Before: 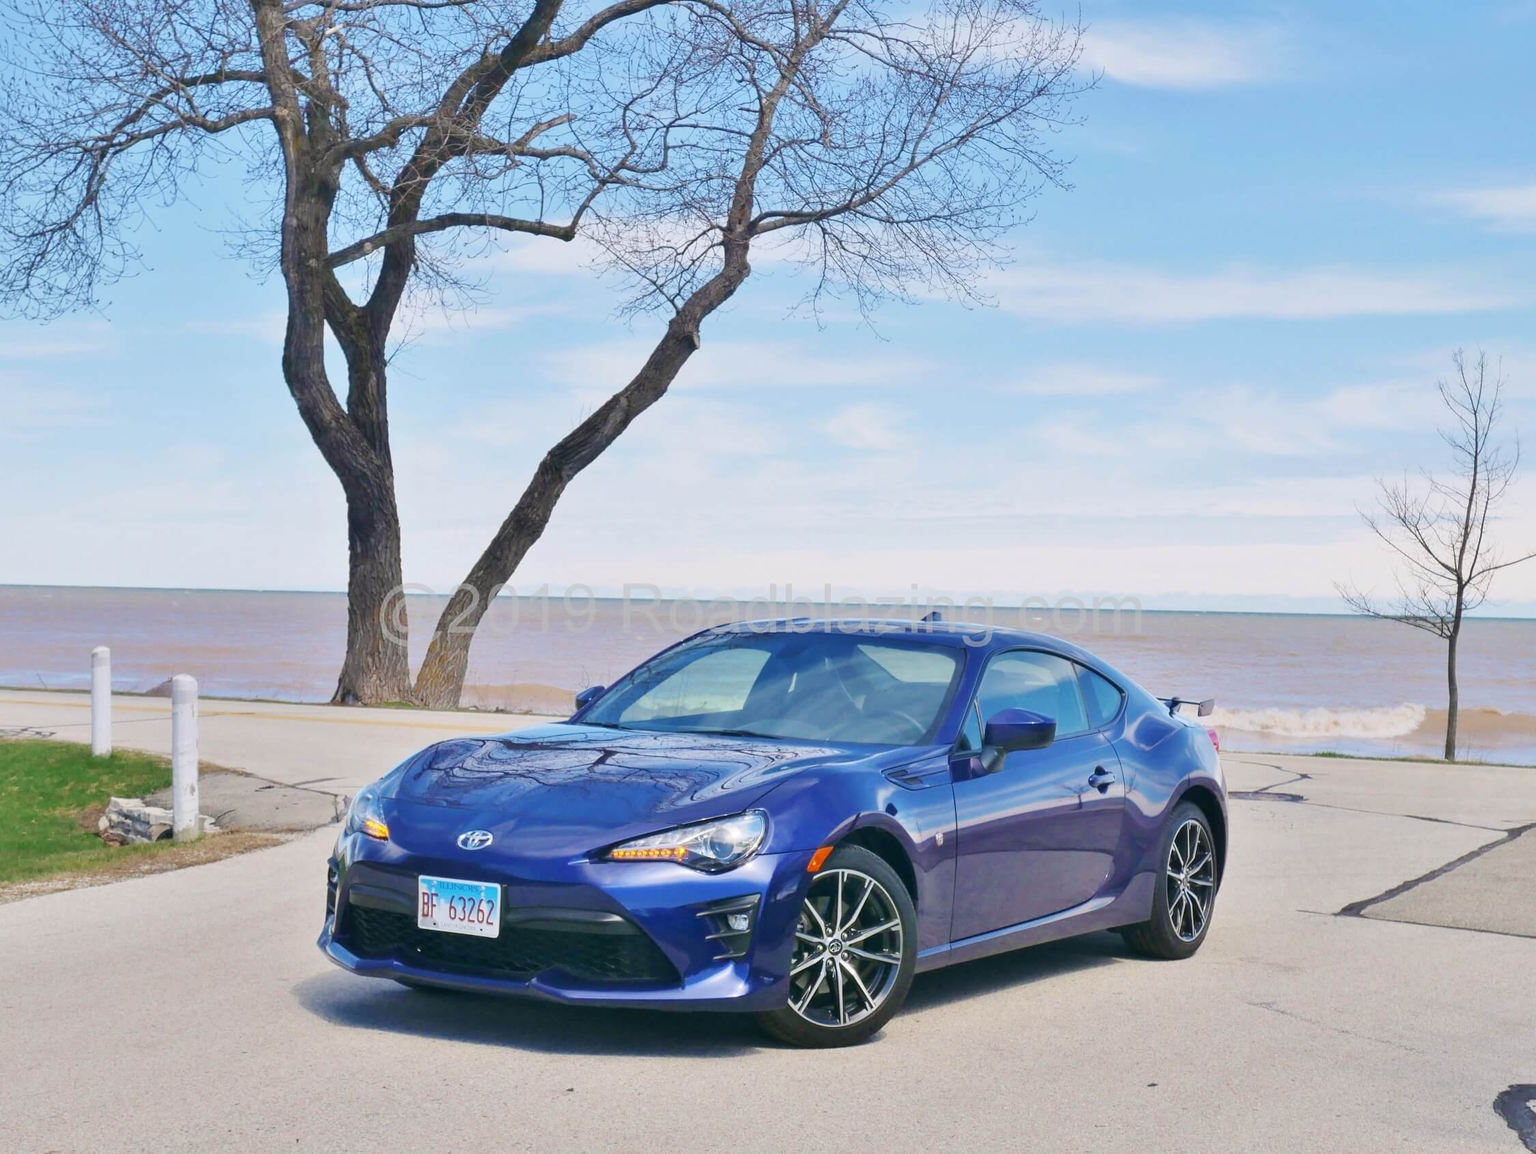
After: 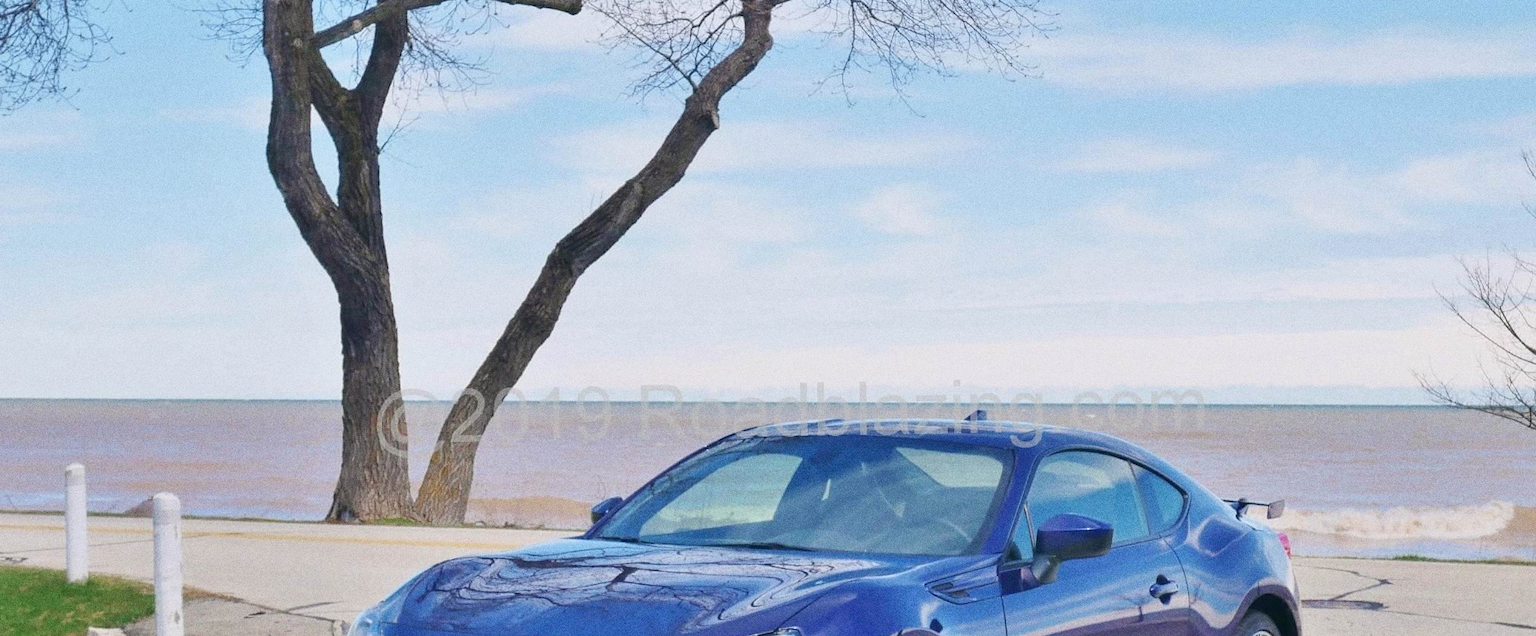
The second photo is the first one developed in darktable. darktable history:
rotate and perspective: rotation -1°, crop left 0.011, crop right 0.989, crop top 0.025, crop bottom 0.975
crop: left 1.744%, top 19.225%, right 5.069%, bottom 28.357%
grain: coarseness 0.09 ISO, strength 40%
